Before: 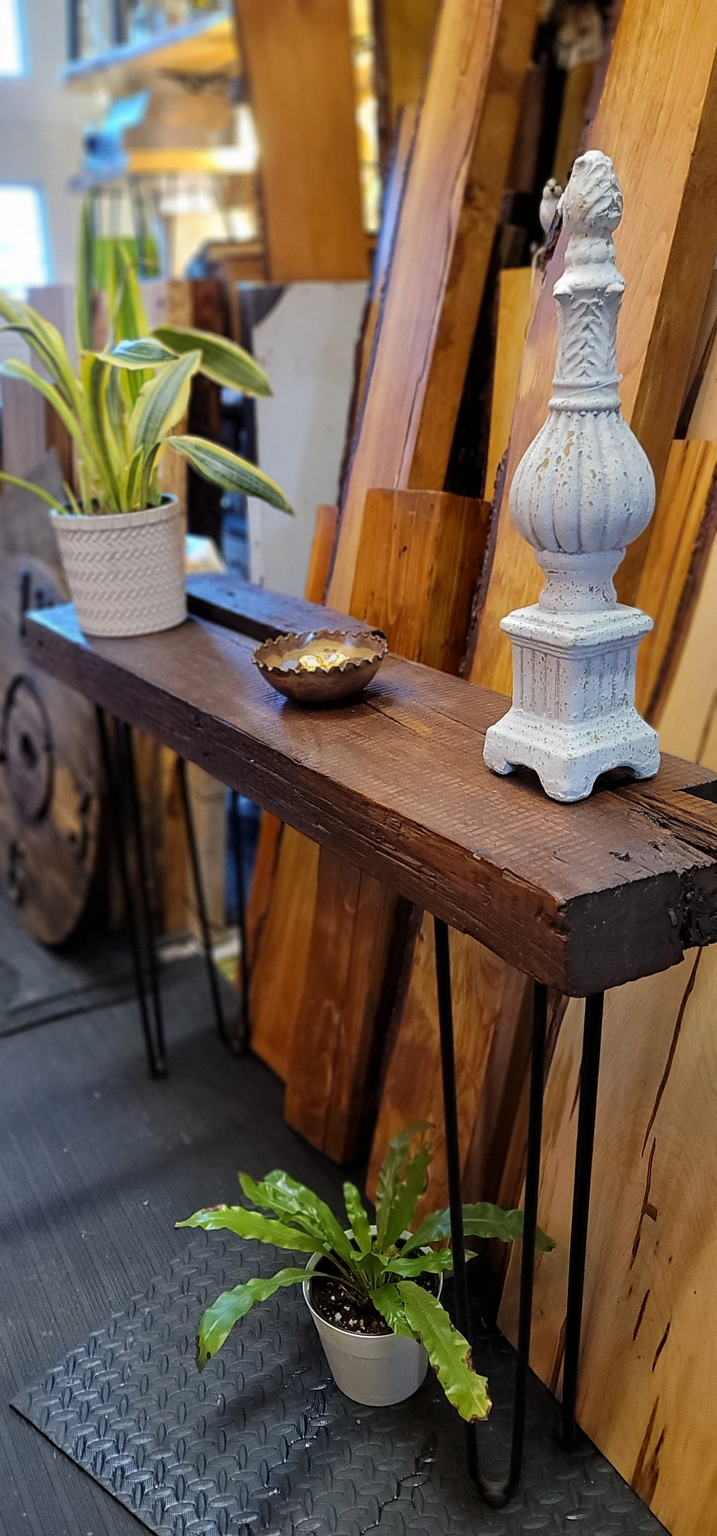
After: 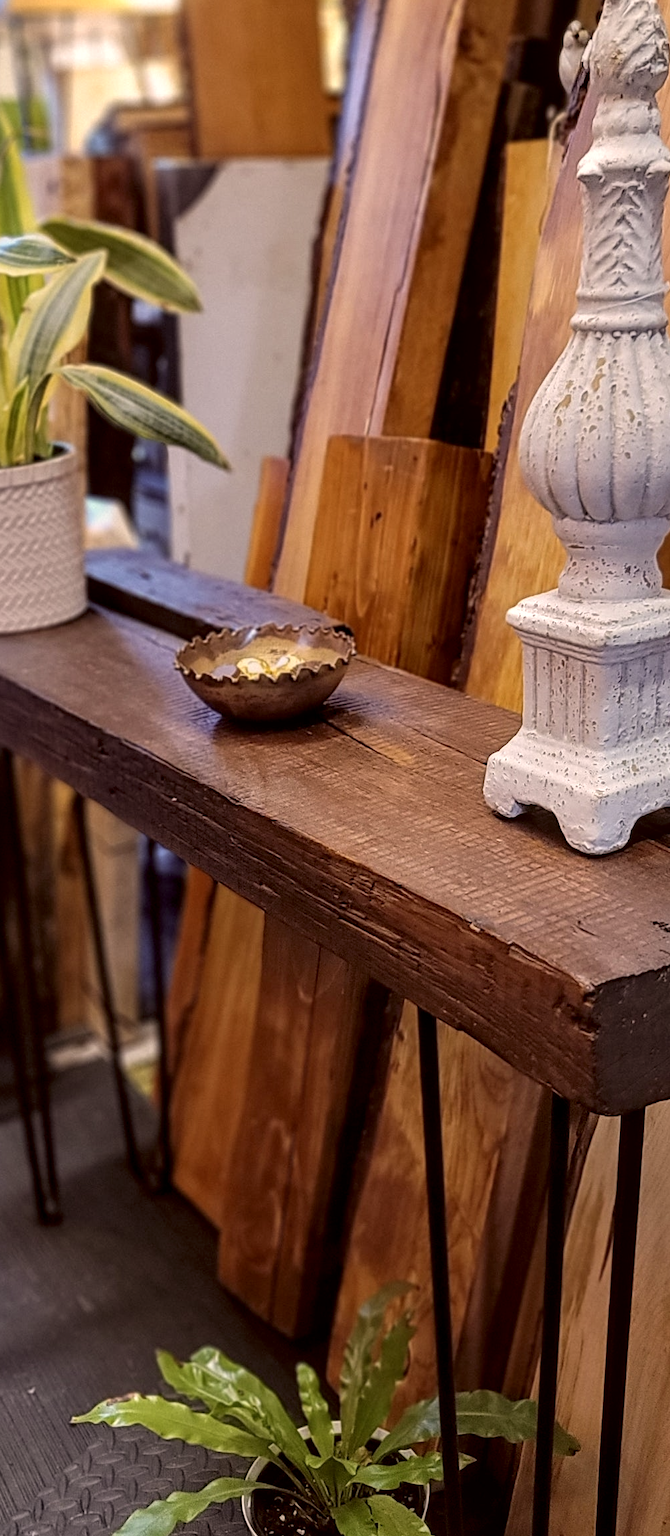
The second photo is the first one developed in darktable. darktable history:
color correction: highlights a* 10.21, highlights b* 9.79, shadows a* 8.61, shadows b* 7.88, saturation 0.8
local contrast: on, module defaults
crop and rotate: left 17.046%, top 10.659%, right 12.989%, bottom 14.553%
